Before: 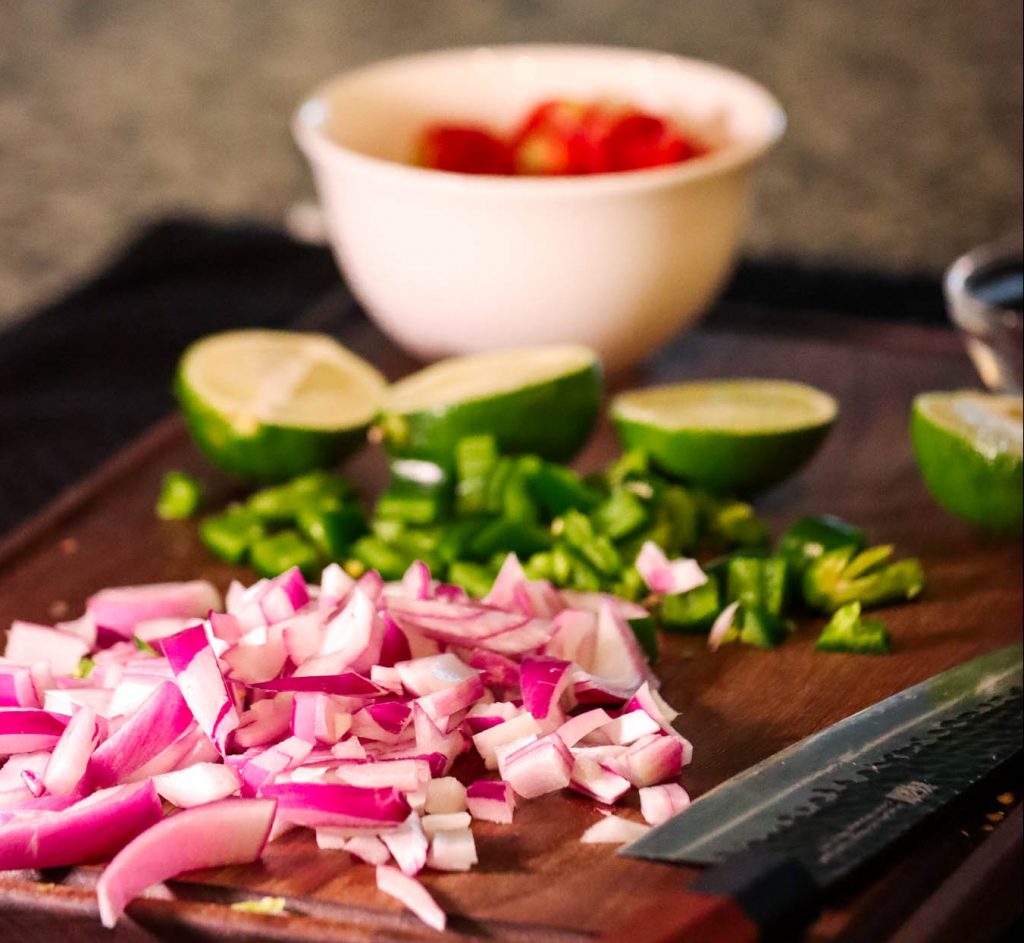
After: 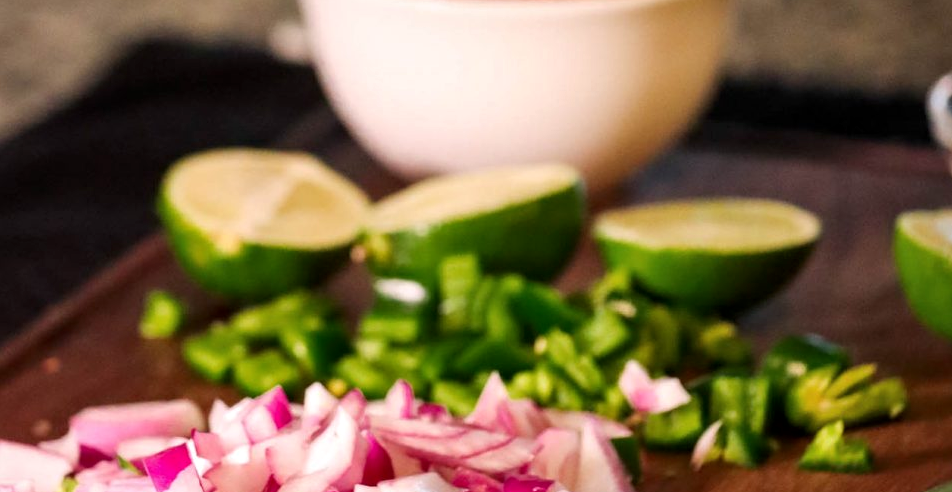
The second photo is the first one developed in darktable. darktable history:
local contrast: mode bilateral grid, contrast 20, coarseness 50, detail 120%, midtone range 0.2
crop: left 1.744%, top 19.225%, right 5.069%, bottom 28.357%
